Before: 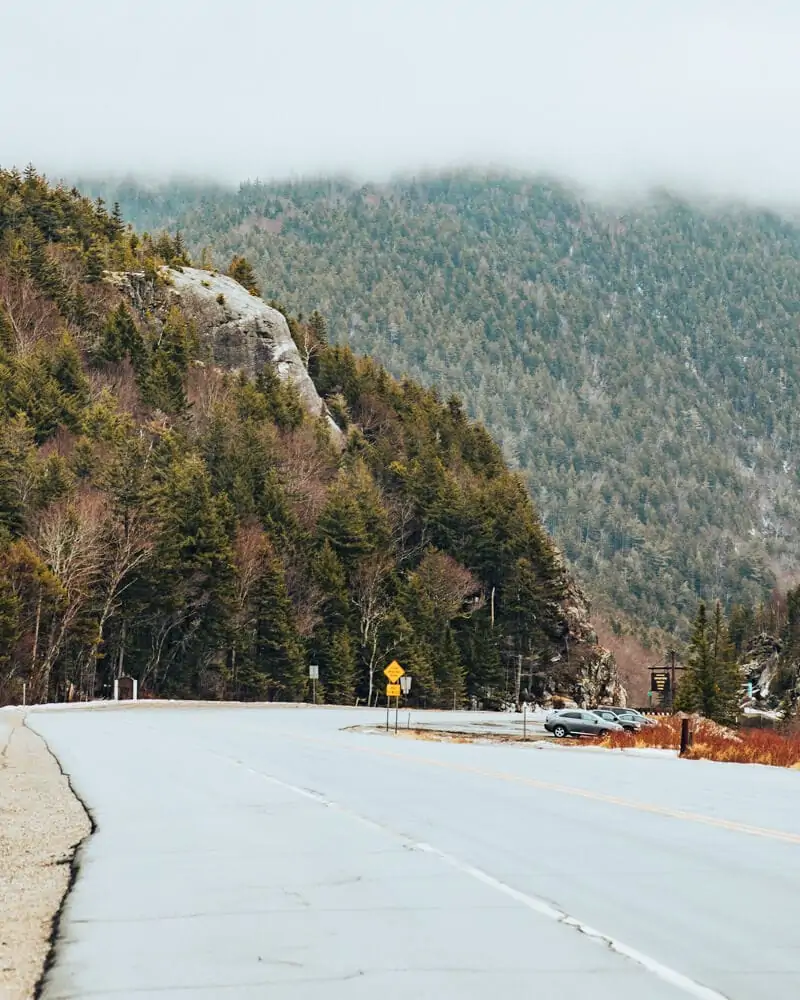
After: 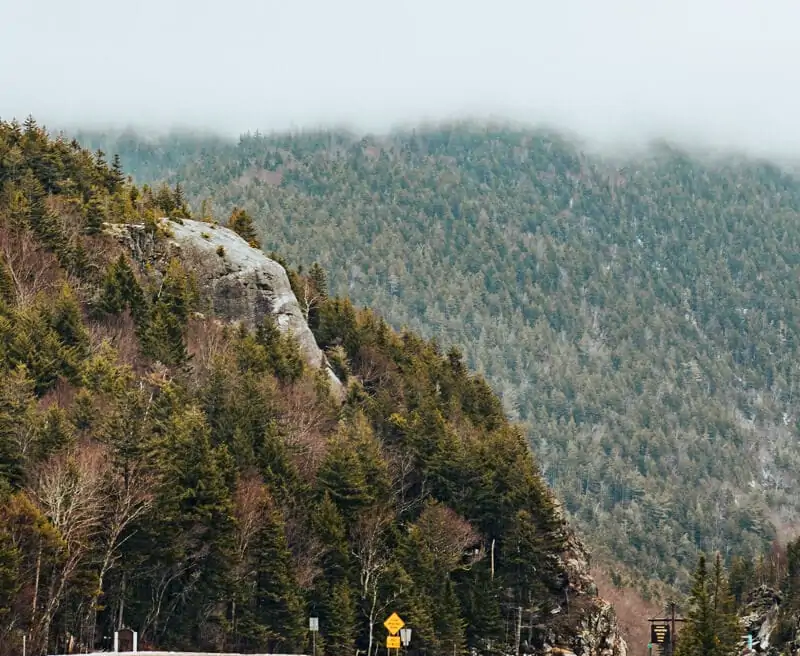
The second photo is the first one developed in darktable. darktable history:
tone equalizer: -8 EV -1.84 EV, -7 EV -1.16 EV, -6 EV -1.62 EV, smoothing diameter 25%, edges refinement/feathering 10, preserve details guided filter
contrast brightness saturation: contrast 0.03, brightness -0.04
crop and rotate: top 4.848%, bottom 29.503%
